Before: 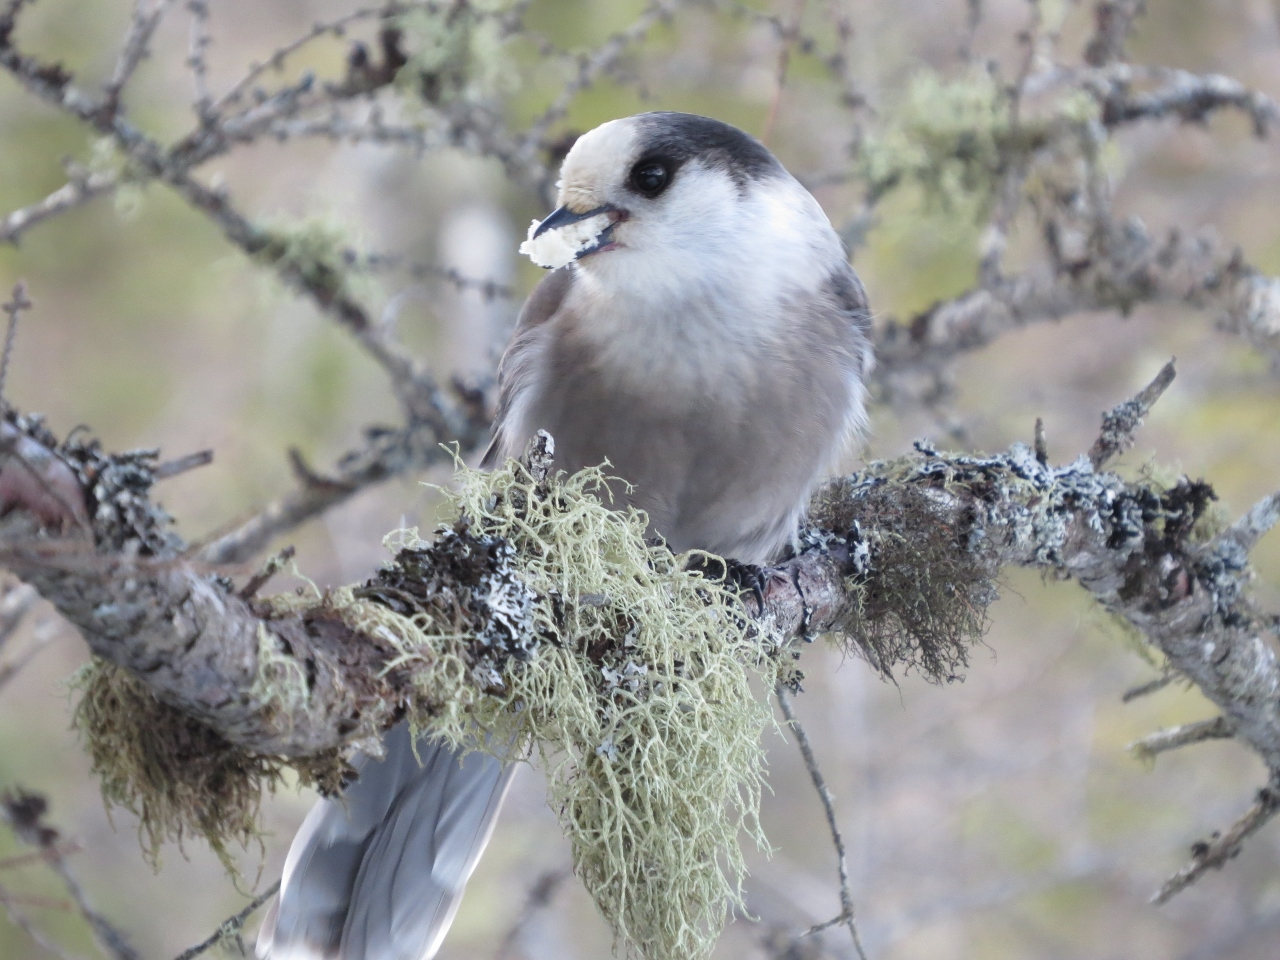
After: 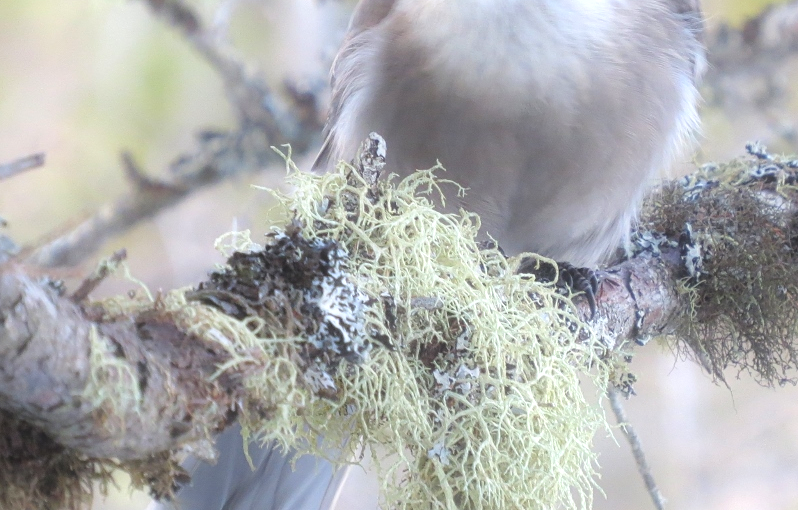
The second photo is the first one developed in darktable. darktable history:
crop: left 13.127%, top 30.994%, right 24.515%, bottom 15.815%
tone equalizer: -8 EV -0.73 EV, -7 EV -0.732 EV, -6 EV -0.63 EV, -5 EV -0.41 EV, -3 EV 0.398 EV, -2 EV 0.6 EV, -1 EV 0.681 EV, +0 EV 0.768 EV
contrast equalizer: octaves 7, y [[0.511, 0.558, 0.631, 0.632, 0.559, 0.512], [0.5 ×6], [0.507, 0.559, 0.627, 0.644, 0.647, 0.647], [0 ×6], [0 ×6]], mix -0.985
